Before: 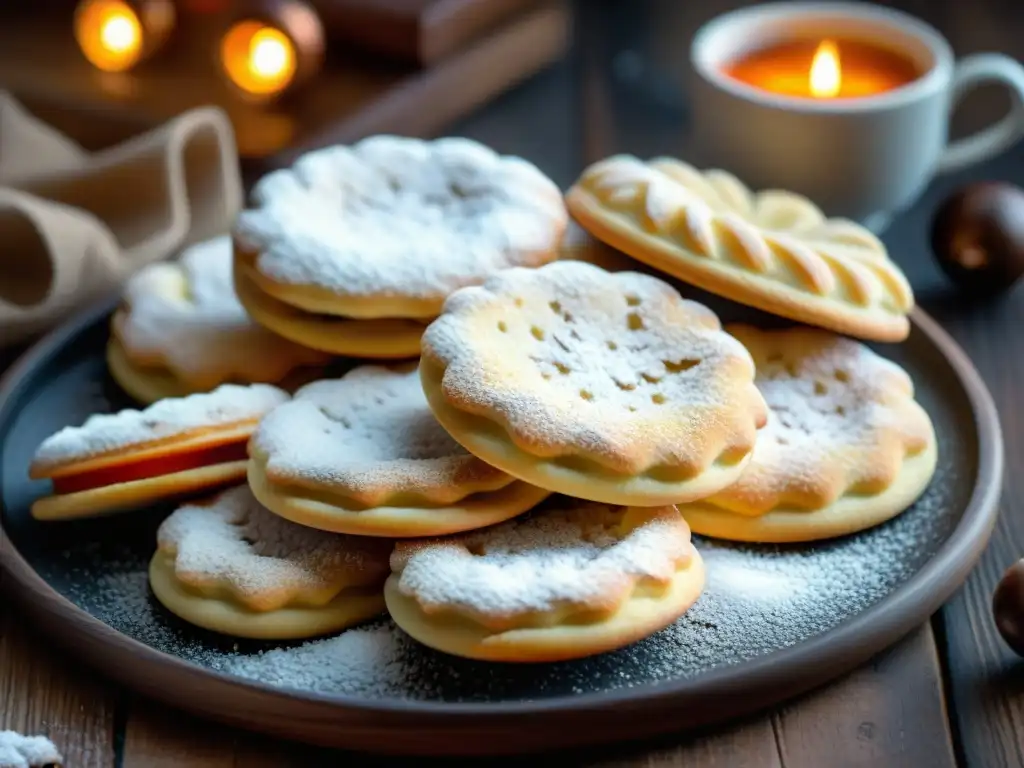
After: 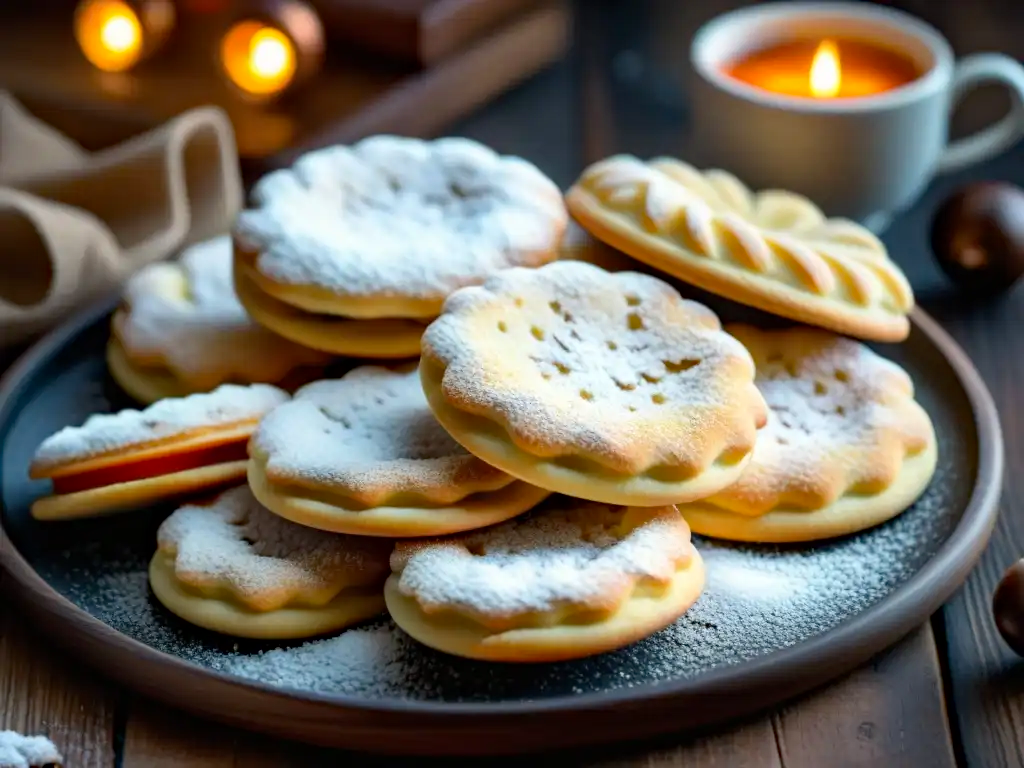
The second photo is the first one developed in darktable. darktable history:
haze removal: on, module defaults
contrast brightness saturation: contrast 0.098, brightness 0.016, saturation 0.016
